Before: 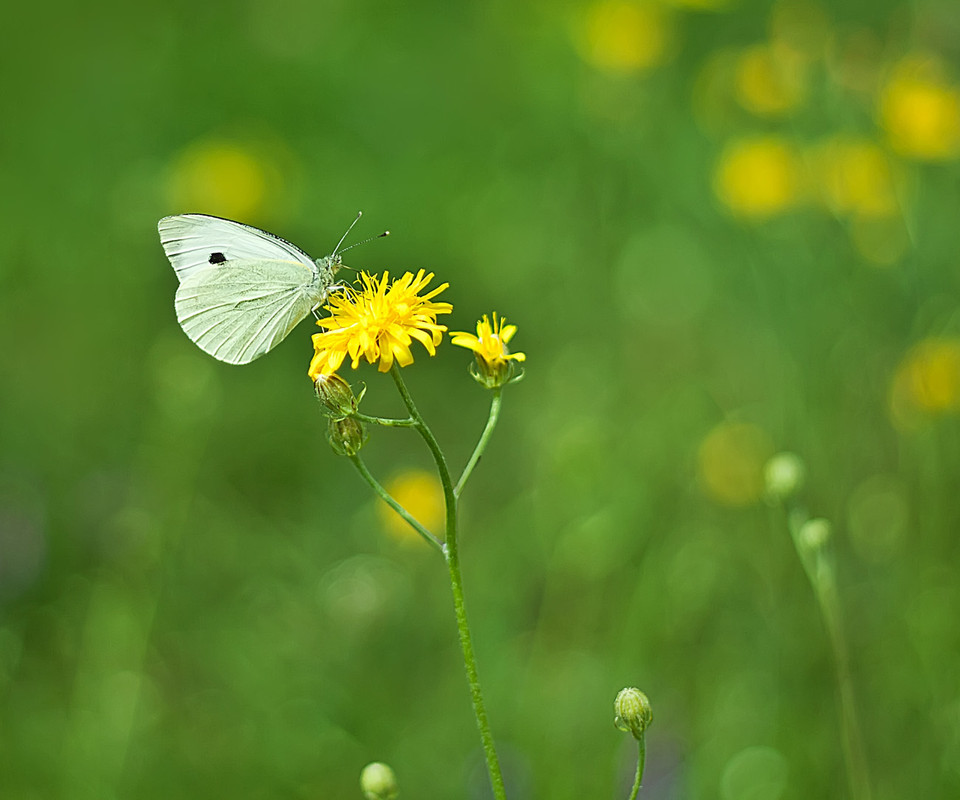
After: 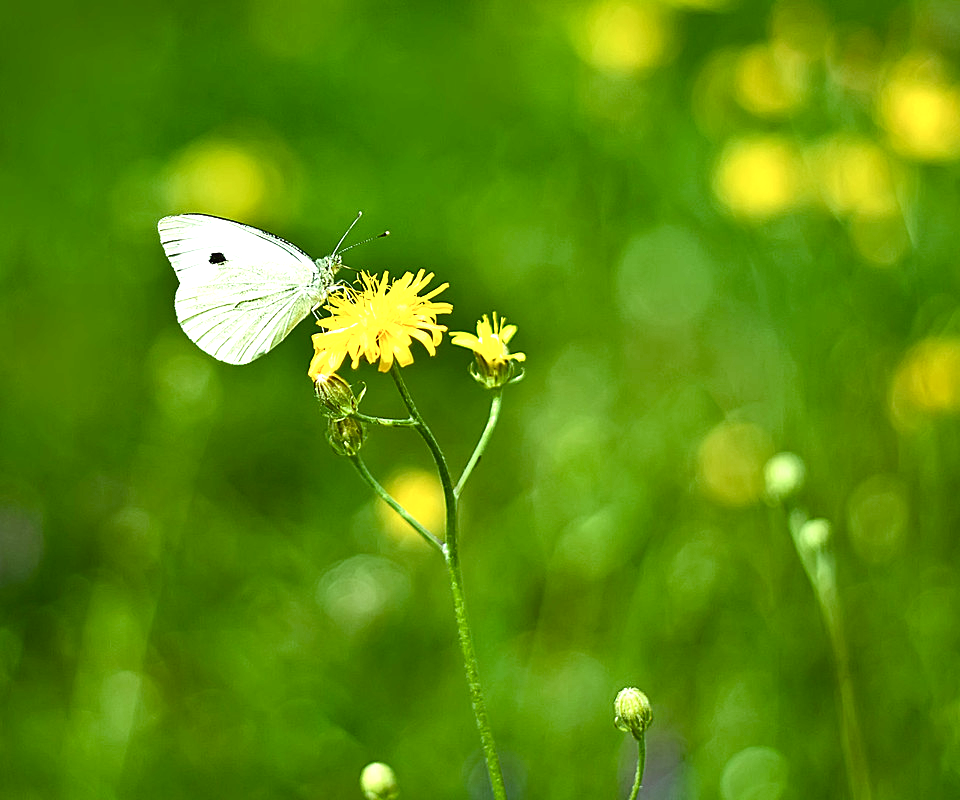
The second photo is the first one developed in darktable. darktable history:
shadows and highlights: radius 264.75, soften with gaussian
color balance rgb: perceptual saturation grading › global saturation 20%, perceptual saturation grading › highlights -25%, perceptual saturation grading › shadows 50%
tone equalizer: -8 EV -1.08 EV, -7 EV -1.01 EV, -6 EV -0.867 EV, -5 EV -0.578 EV, -3 EV 0.578 EV, -2 EV 0.867 EV, -1 EV 1.01 EV, +0 EV 1.08 EV, edges refinement/feathering 500, mask exposure compensation -1.57 EV, preserve details no
